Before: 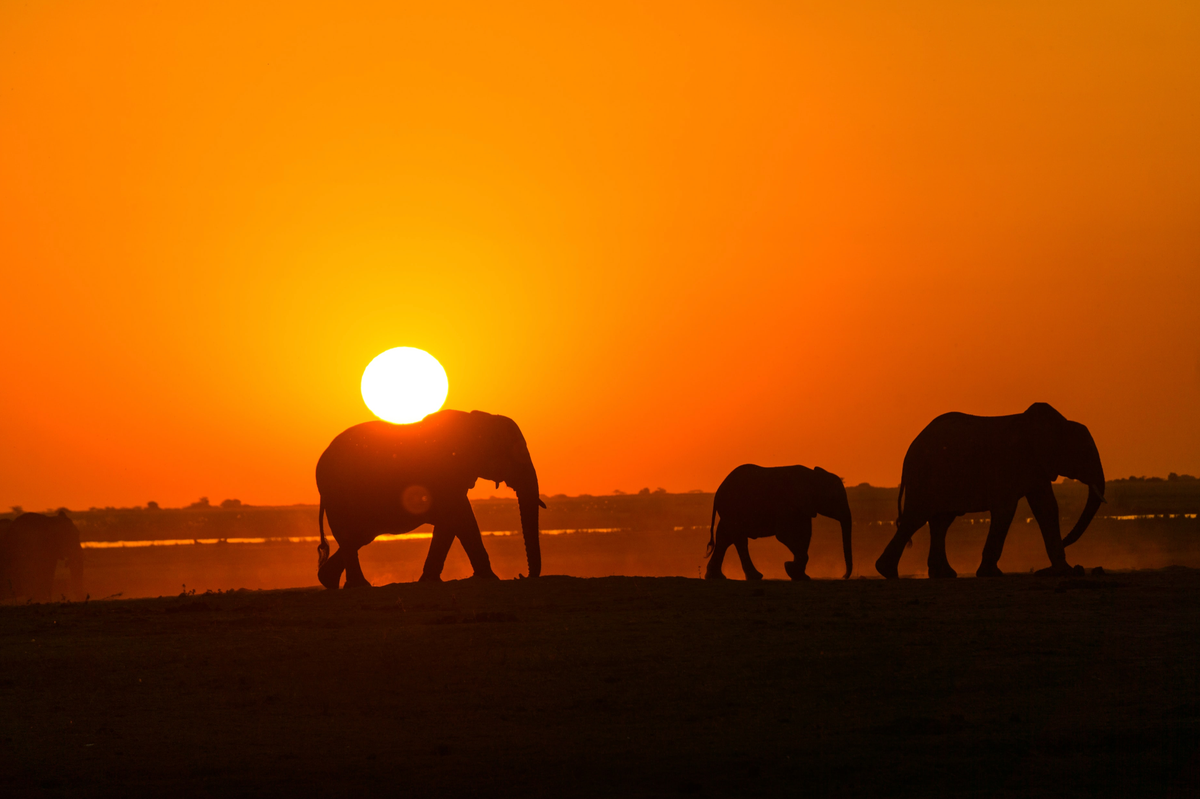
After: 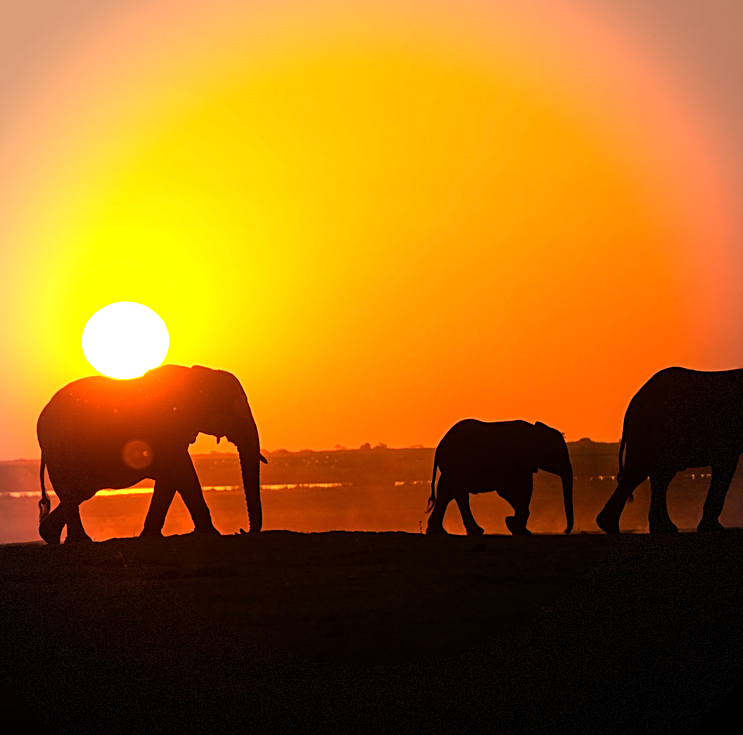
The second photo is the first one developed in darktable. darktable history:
sharpen: on, module defaults
levels: black 0.022%
crop and rotate: left 23.332%, top 5.644%, right 14.713%, bottom 2.342%
tone equalizer: -8 EV -1.07 EV, -7 EV -1.04 EV, -6 EV -0.886 EV, -5 EV -0.564 EV, -3 EV 0.61 EV, -2 EV 0.843 EV, -1 EV 0.991 EV, +0 EV 1.06 EV
vignetting: dithering 8-bit output
